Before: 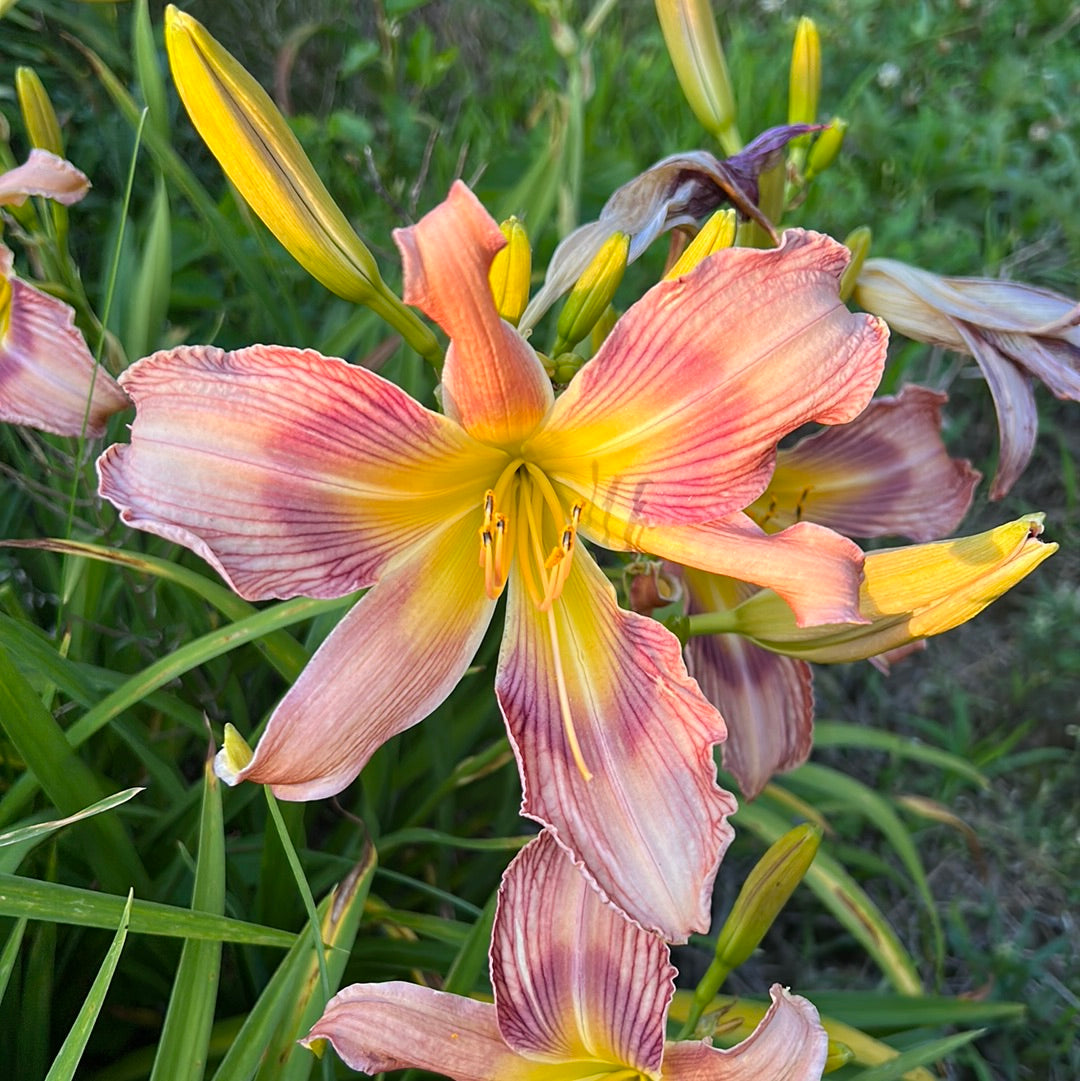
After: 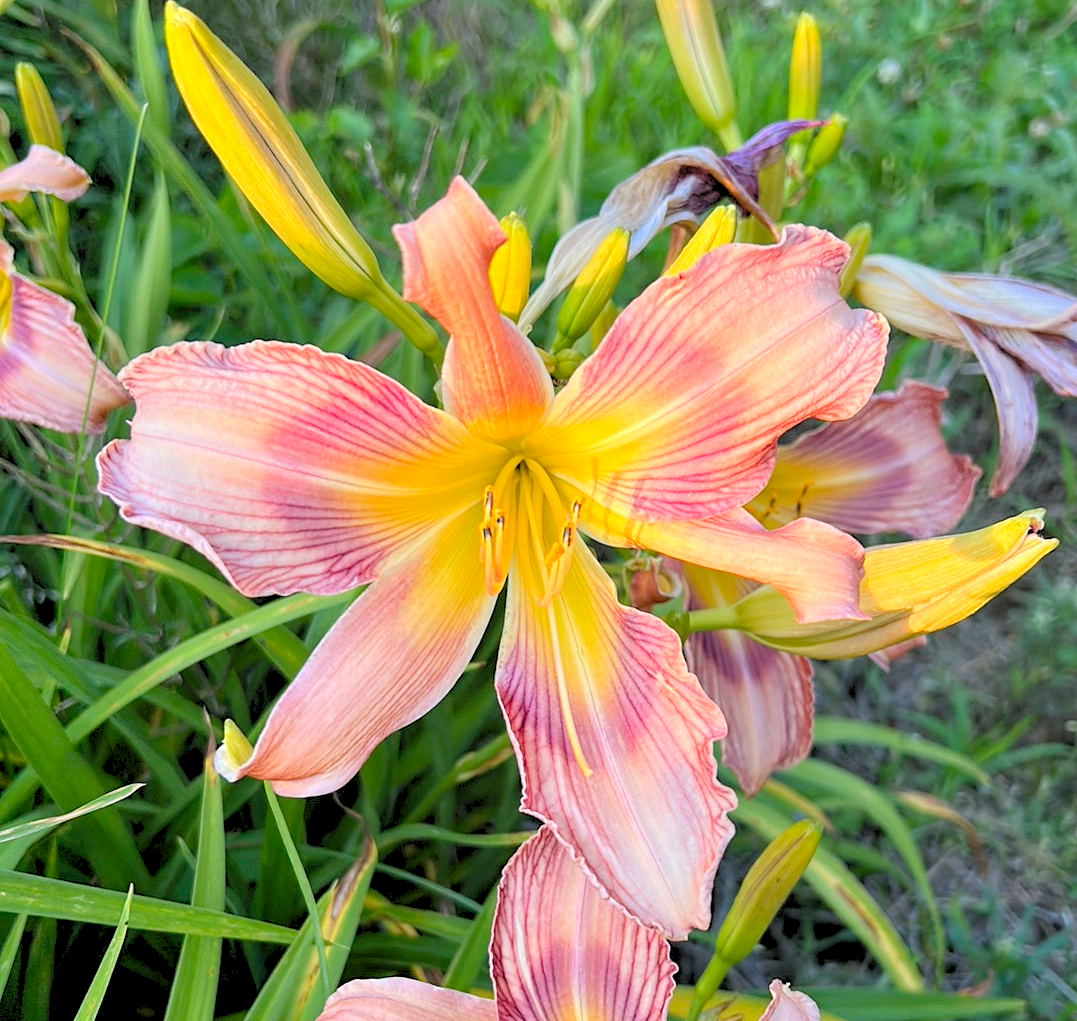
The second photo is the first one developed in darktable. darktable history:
levels: levels [0.093, 0.434, 0.988]
exposure: exposure -0.041 EV, compensate highlight preservation false
crop: top 0.448%, right 0.264%, bottom 5.045%
